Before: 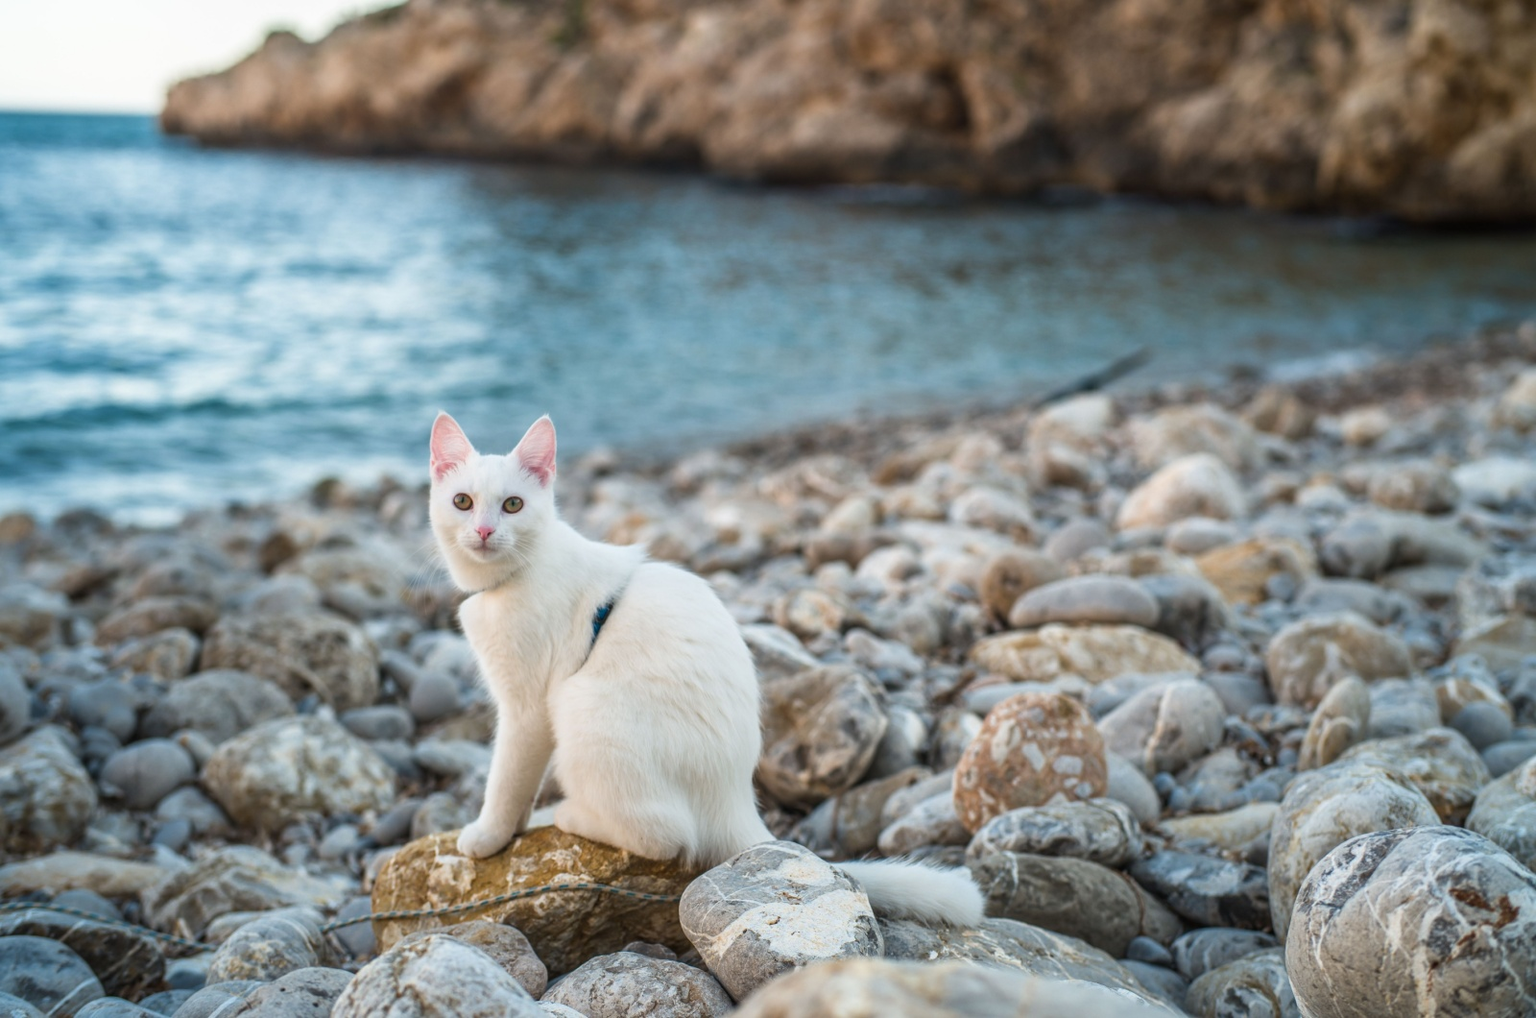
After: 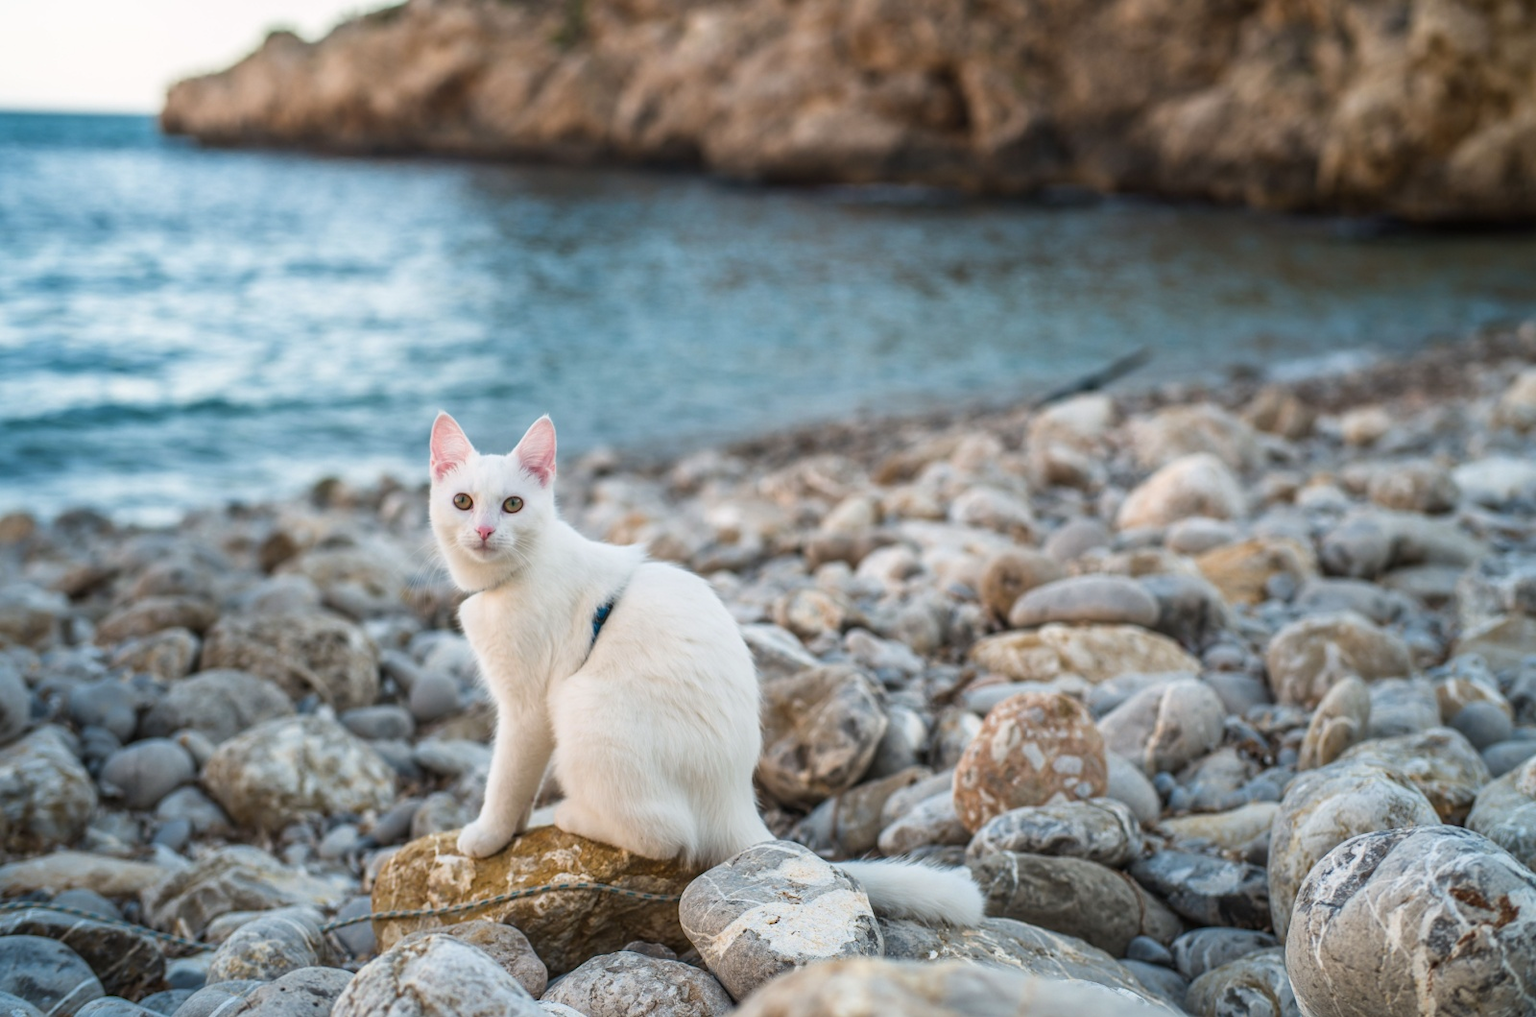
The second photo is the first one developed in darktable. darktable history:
color calibration: illuminant custom, x 0.343, y 0.359, temperature 5047.51 K
